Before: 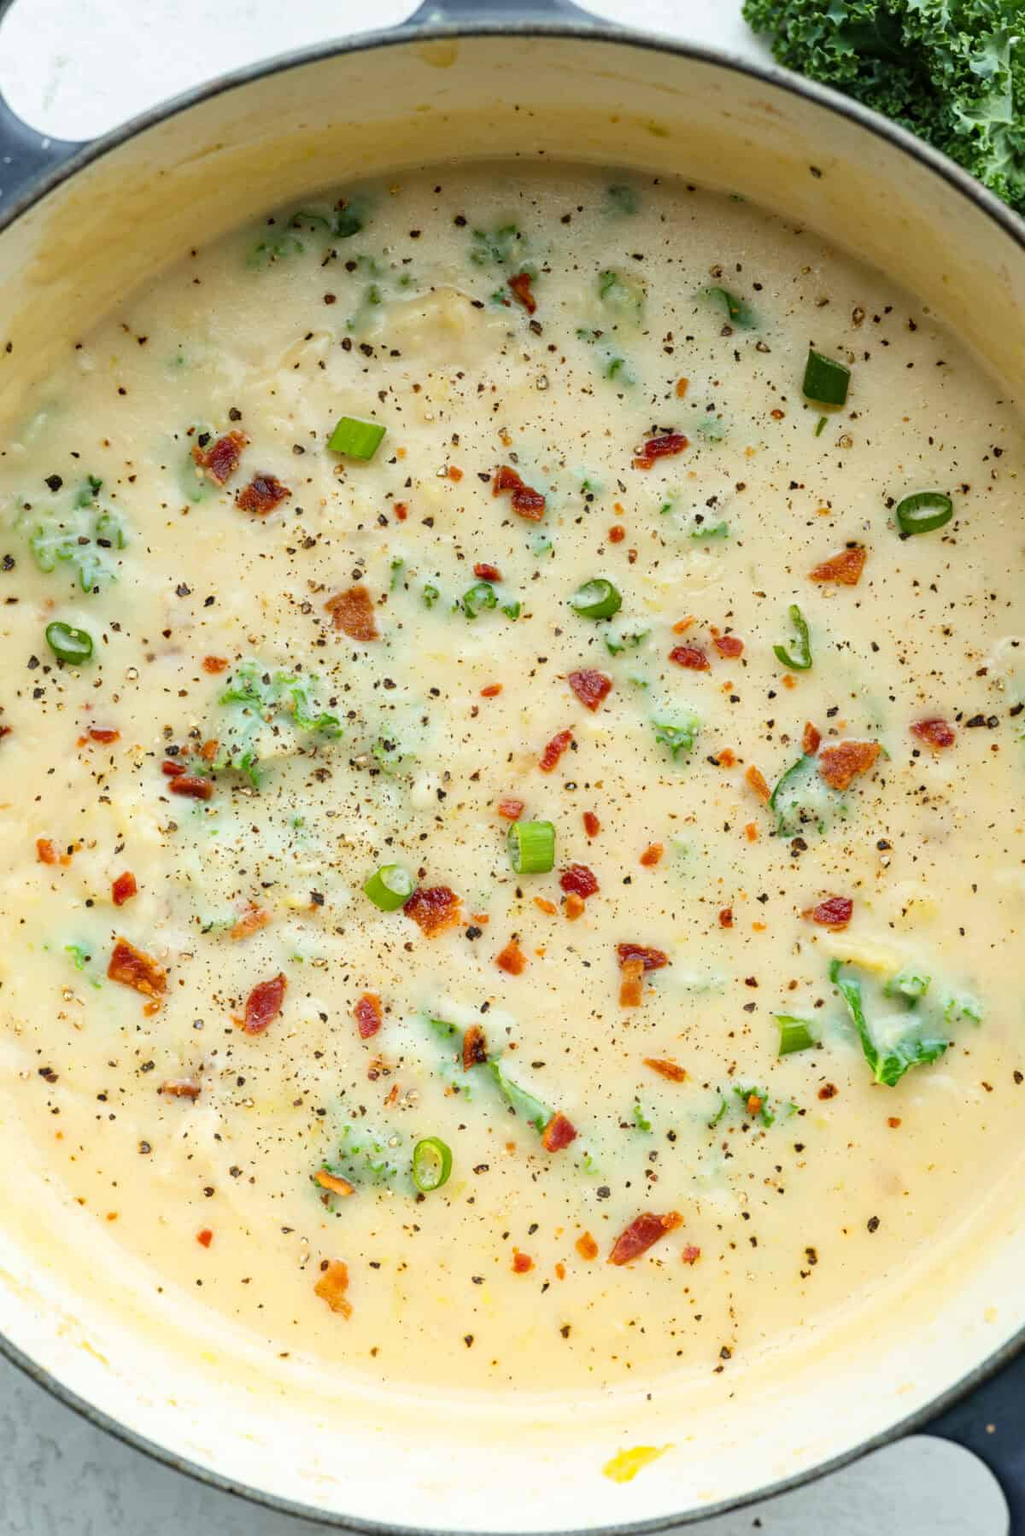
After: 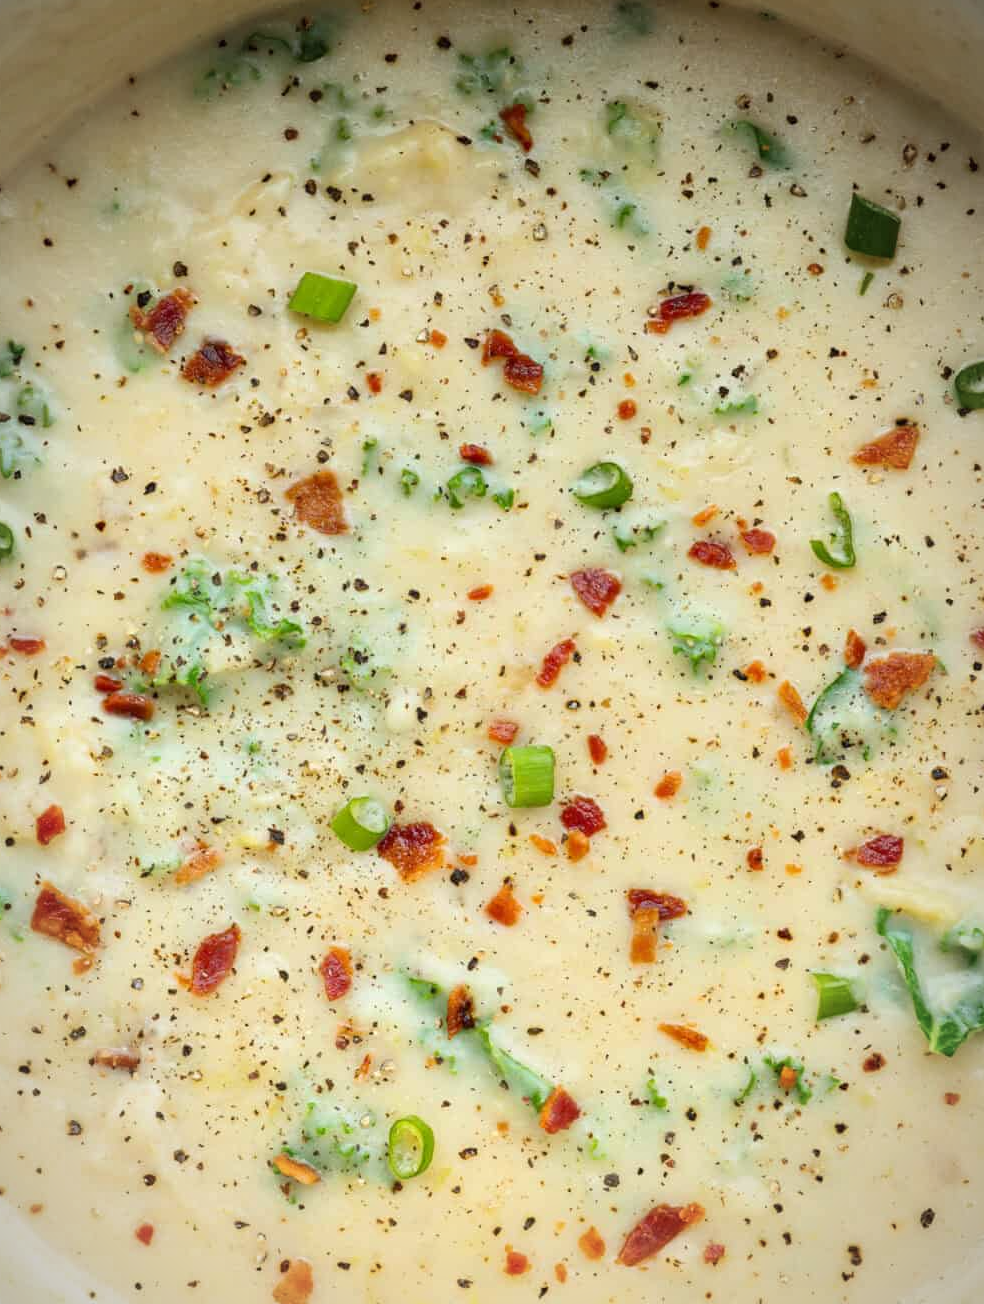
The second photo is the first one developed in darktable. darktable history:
crop: left 7.933%, top 12.045%, right 10%, bottom 15.467%
vignetting: fall-off radius 69.38%, automatic ratio true
